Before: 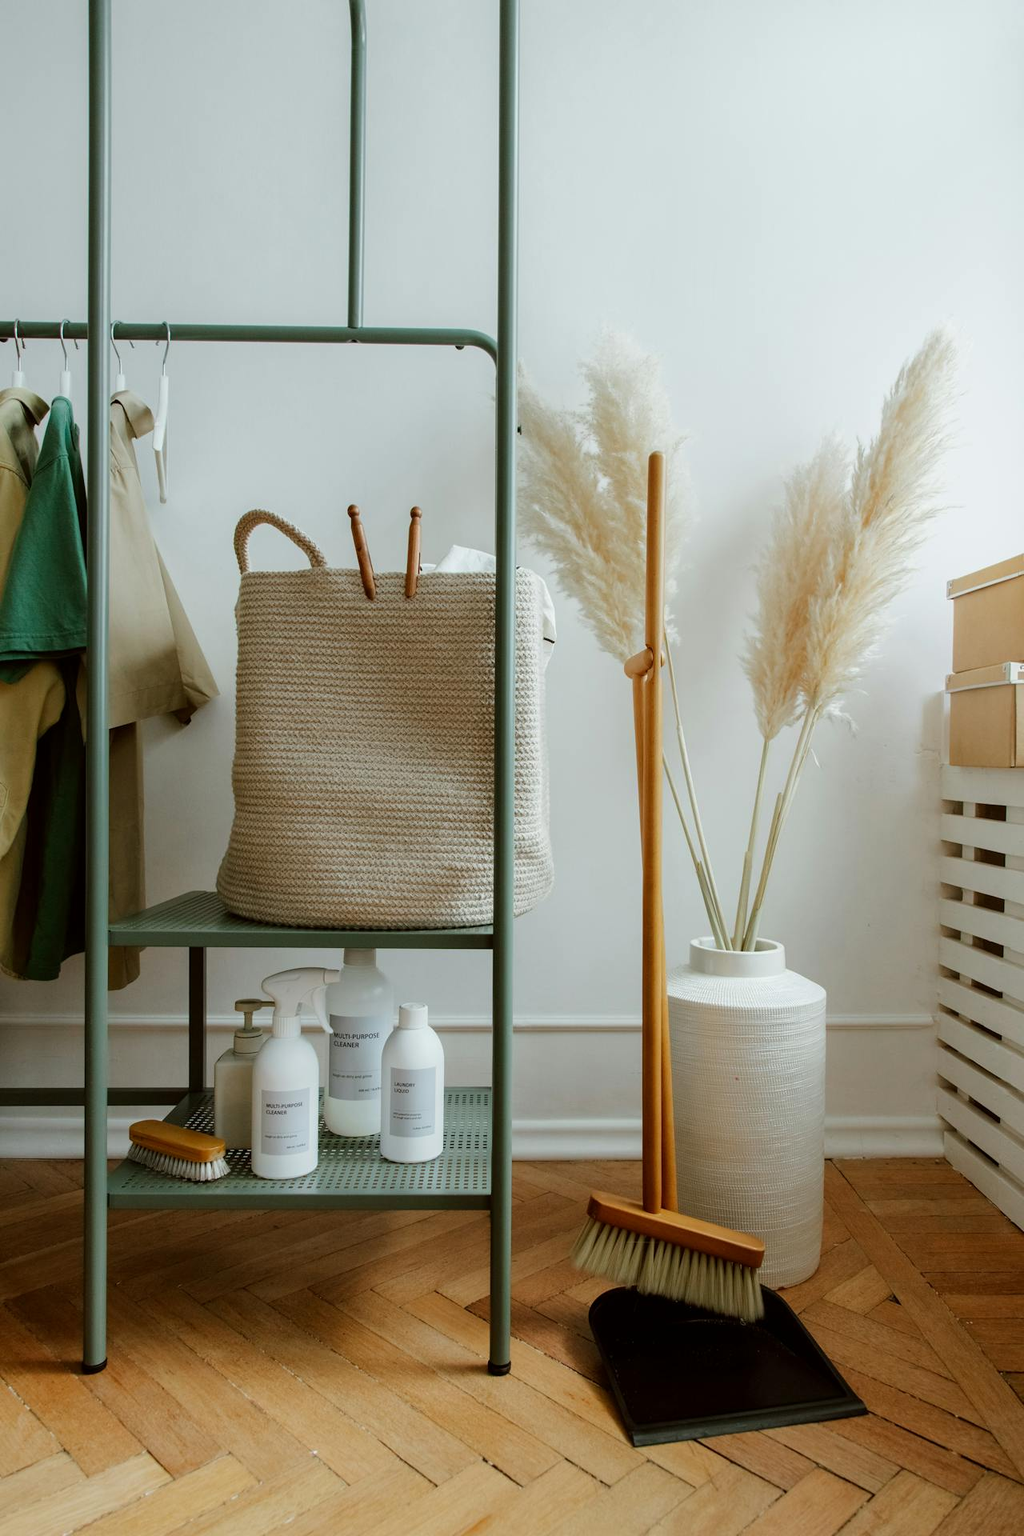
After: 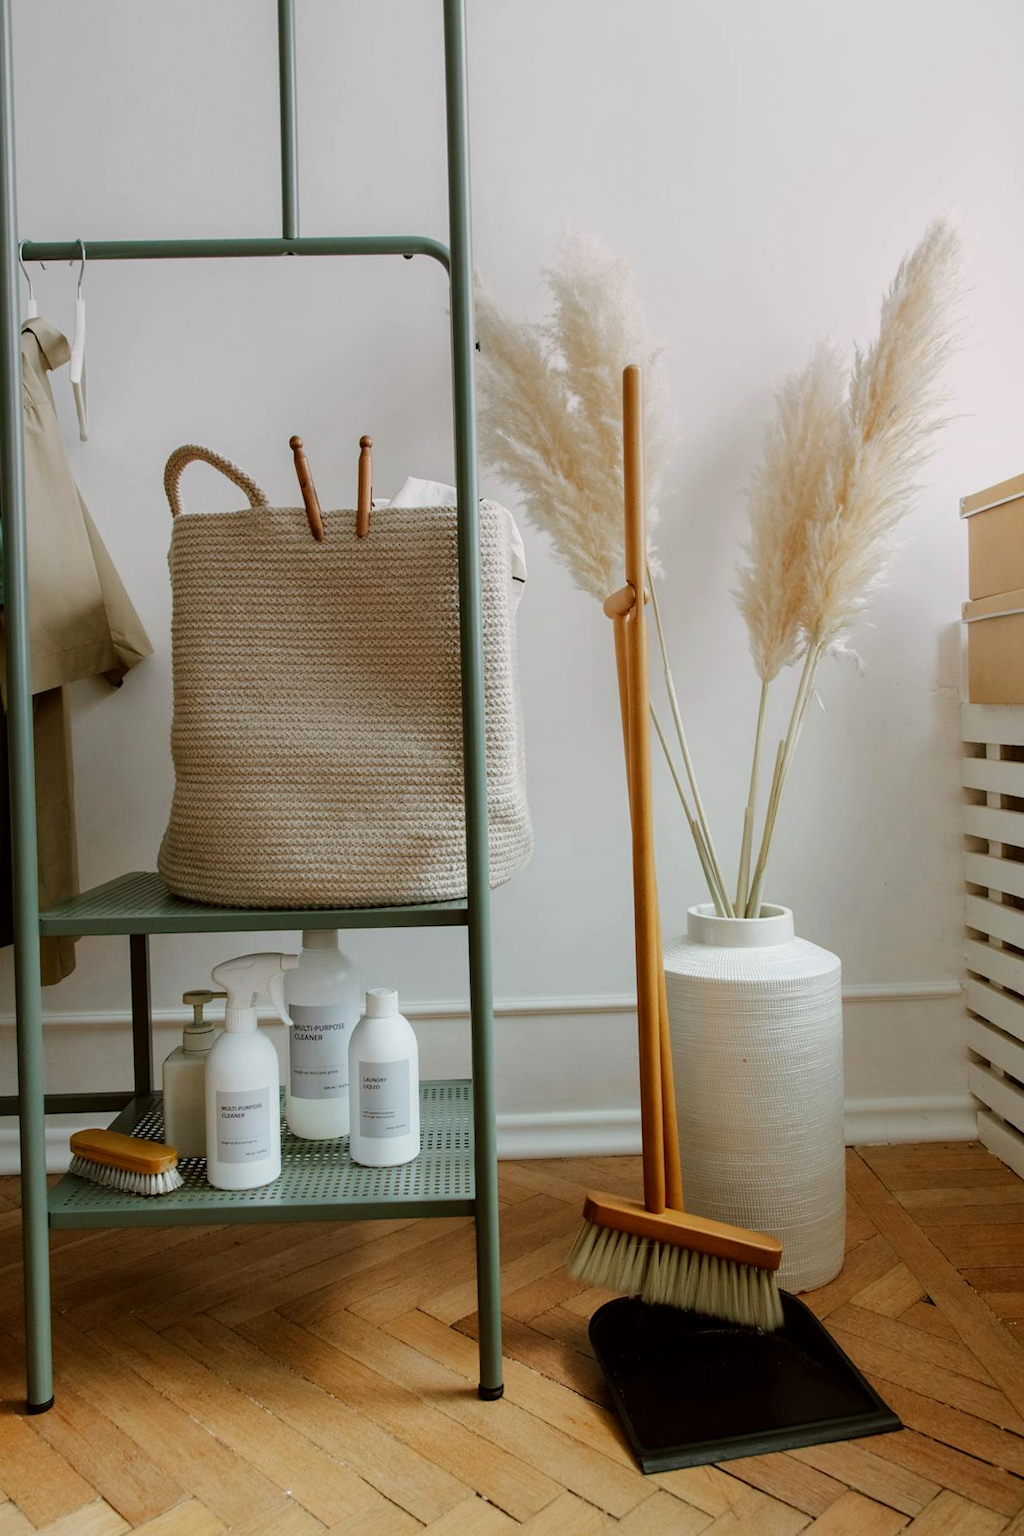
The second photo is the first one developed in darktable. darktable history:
graduated density: density 0.38 EV, hardness 21%, rotation -6.11°, saturation 32%
crop and rotate: angle 1.96°, left 5.673%, top 5.673%
